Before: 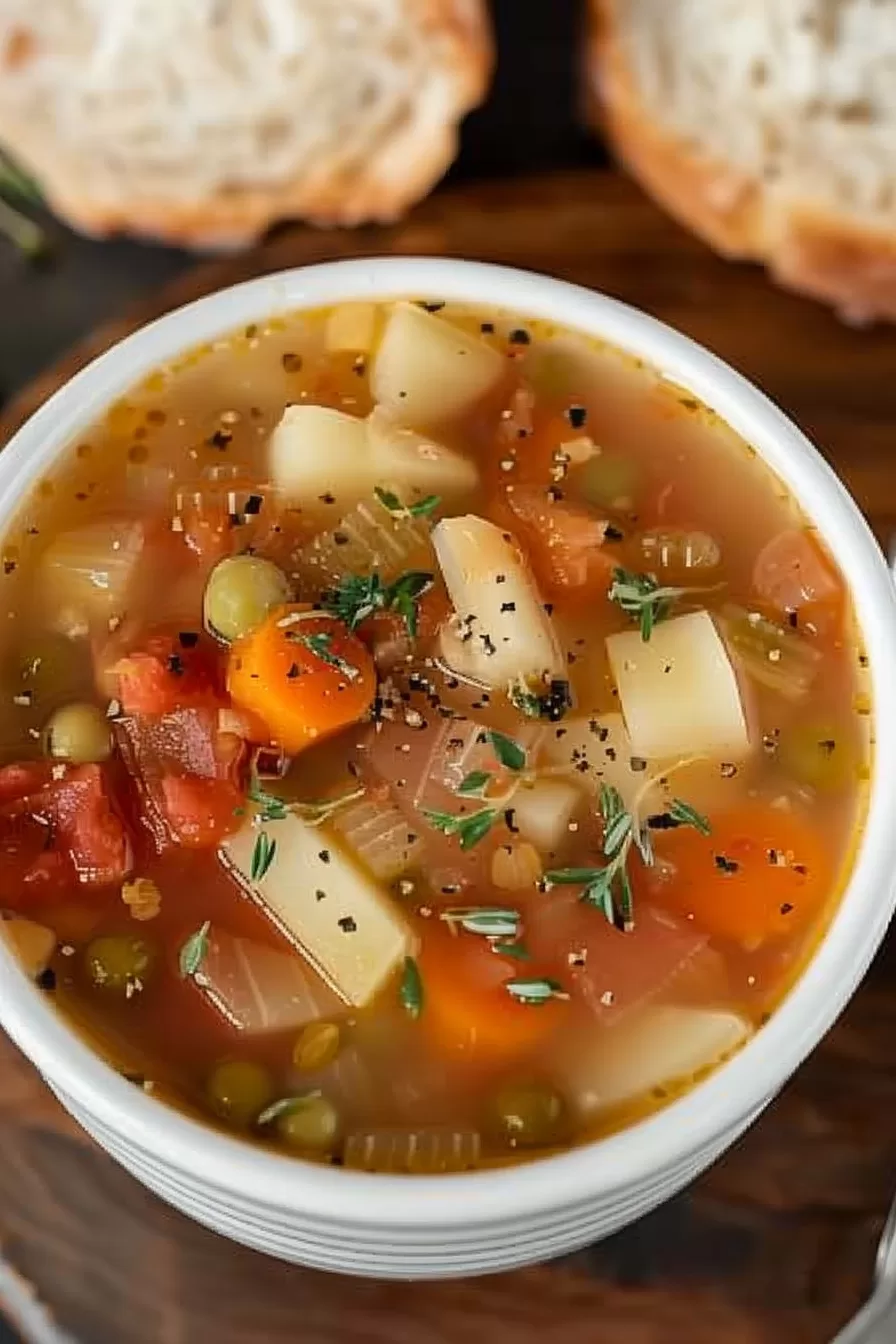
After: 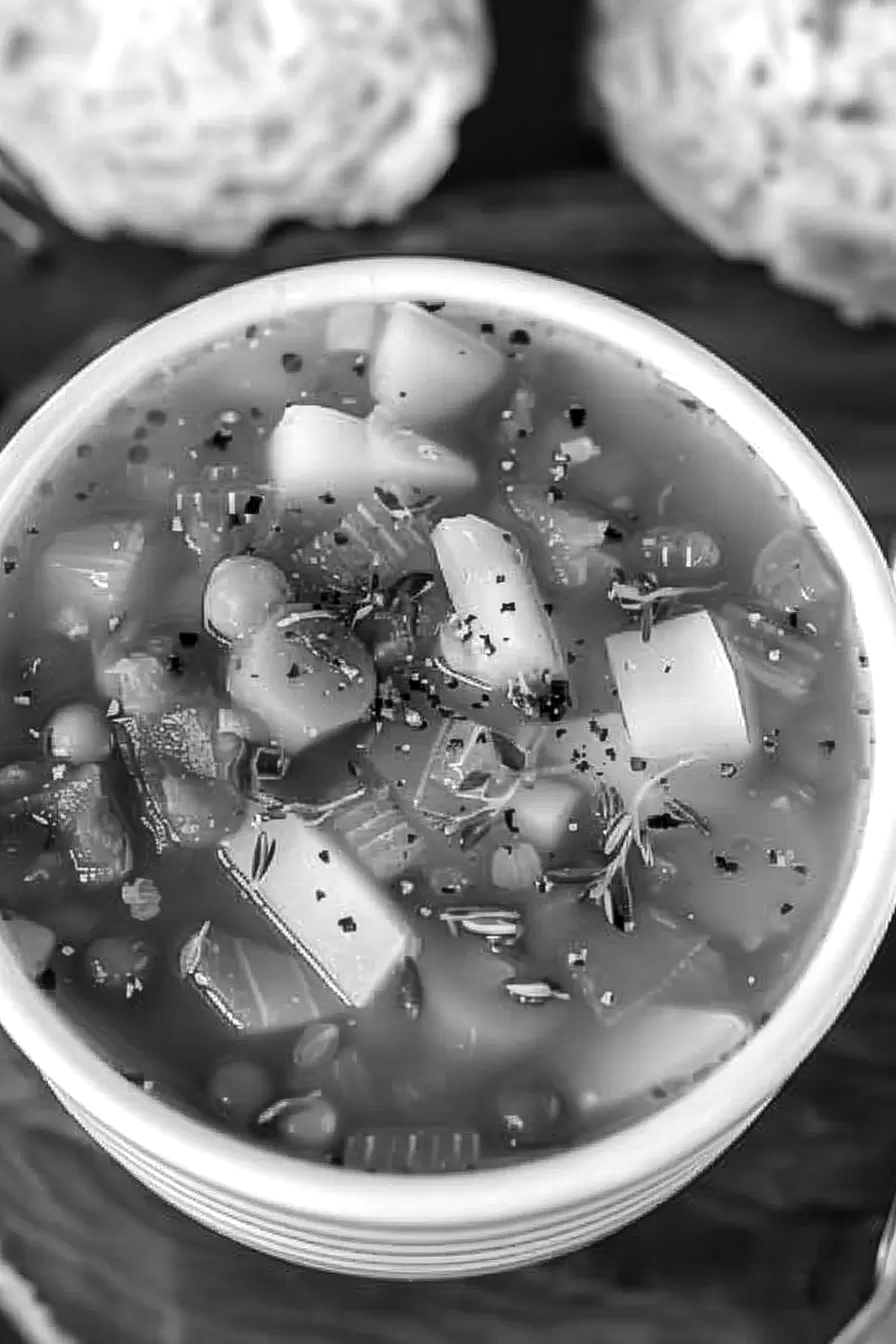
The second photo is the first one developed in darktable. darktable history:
tone equalizer: -8 EV -0.417 EV, -7 EV -0.389 EV, -6 EV -0.333 EV, -5 EV -0.222 EV, -3 EV 0.222 EV, -2 EV 0.333 EV, -1 EV 0.389 EV, +0 EV 0.417 EV, edges refinement/feathering 500, mask exposure compensation -1.57 EV, preserve details no
local contrast: on, module defaults
monochrome: on, module defaults
